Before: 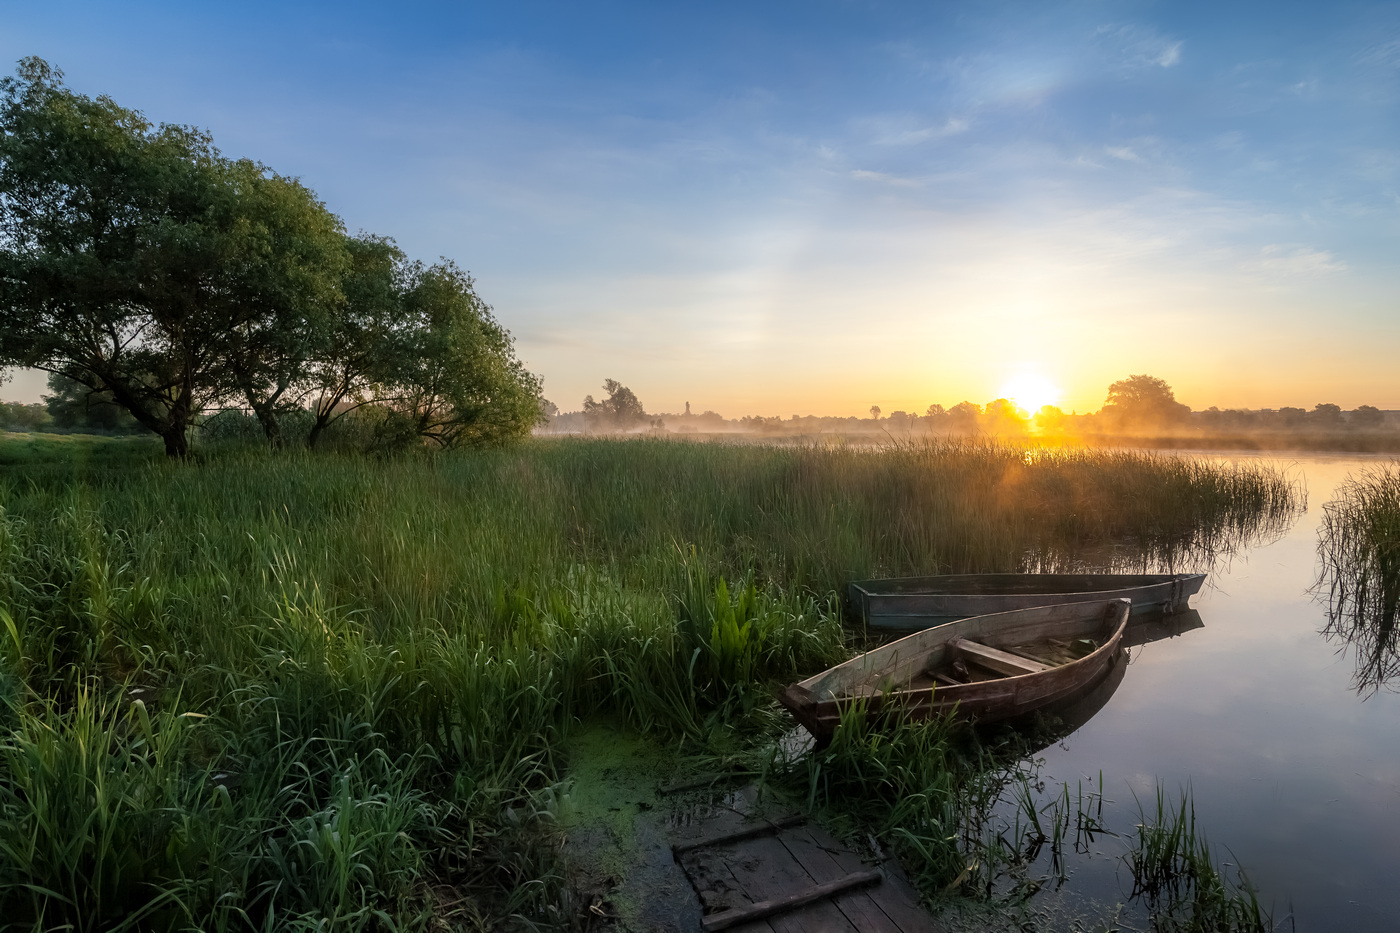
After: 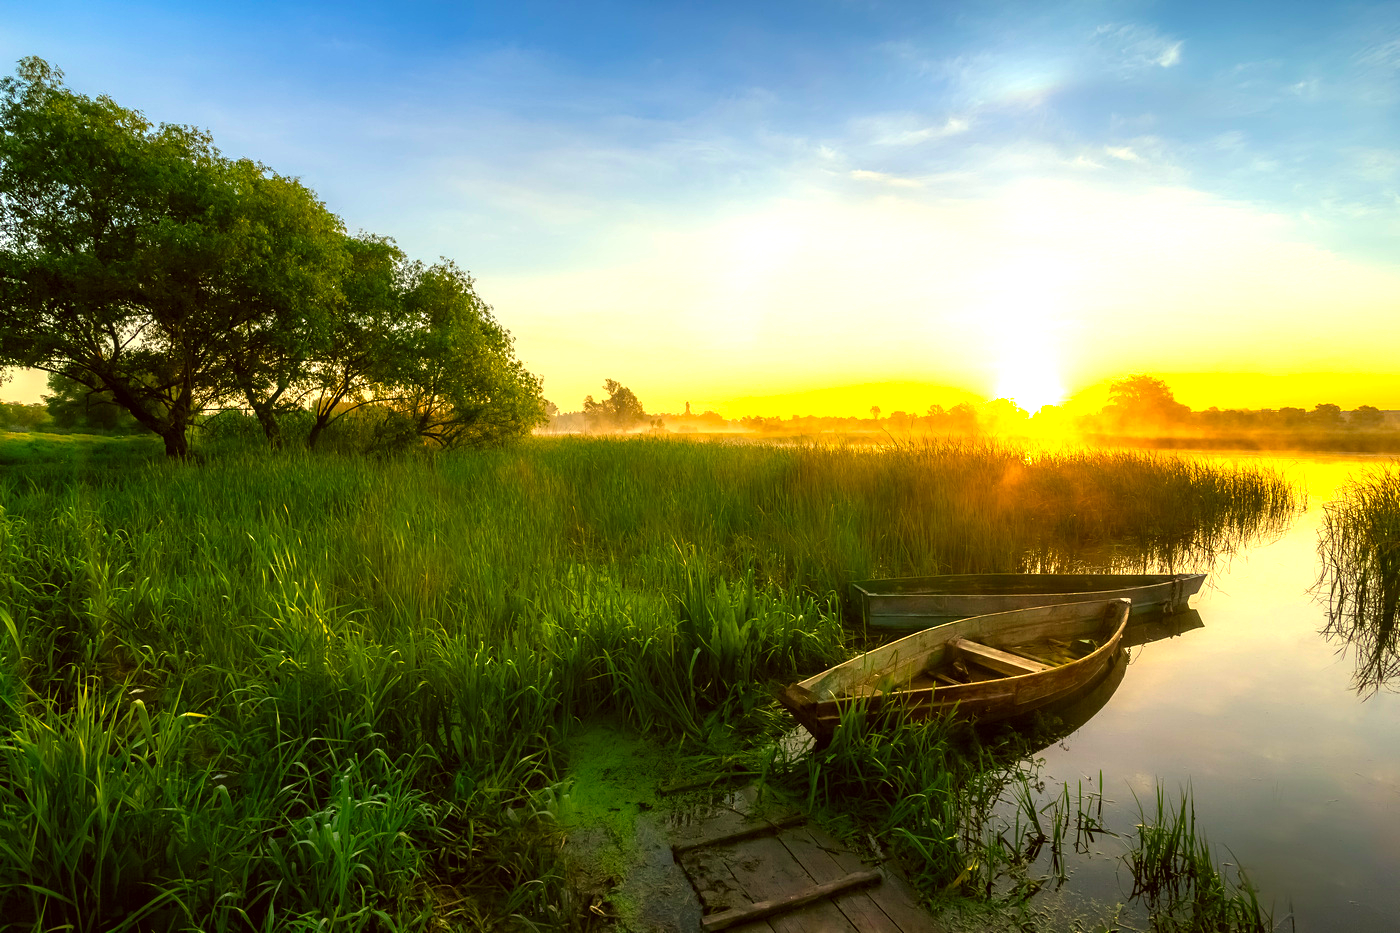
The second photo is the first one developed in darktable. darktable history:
color balance rgb: linear chroma grading › global chroma 10%, perceptual saturation grading › global saturation 40%, perceptual brilliance grading › global brilliance 30%, global vibrance 20%
color correction: highlights a* 0.162, highlights b* 29.53, shadows a* -0.162, shadows b* 21.09
